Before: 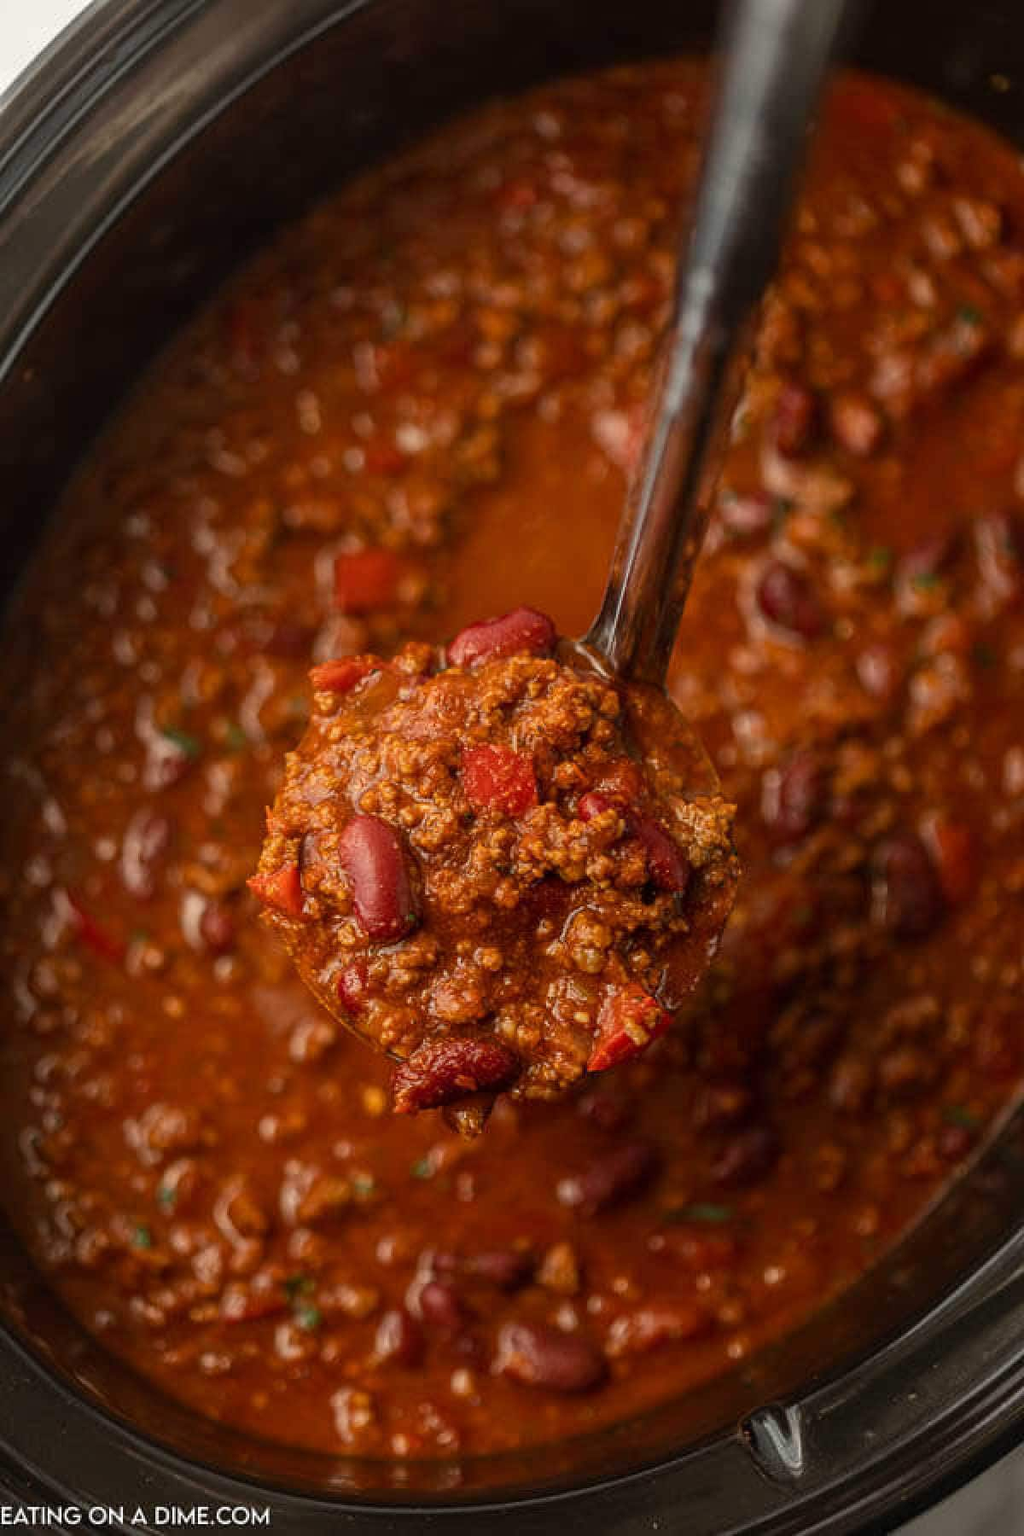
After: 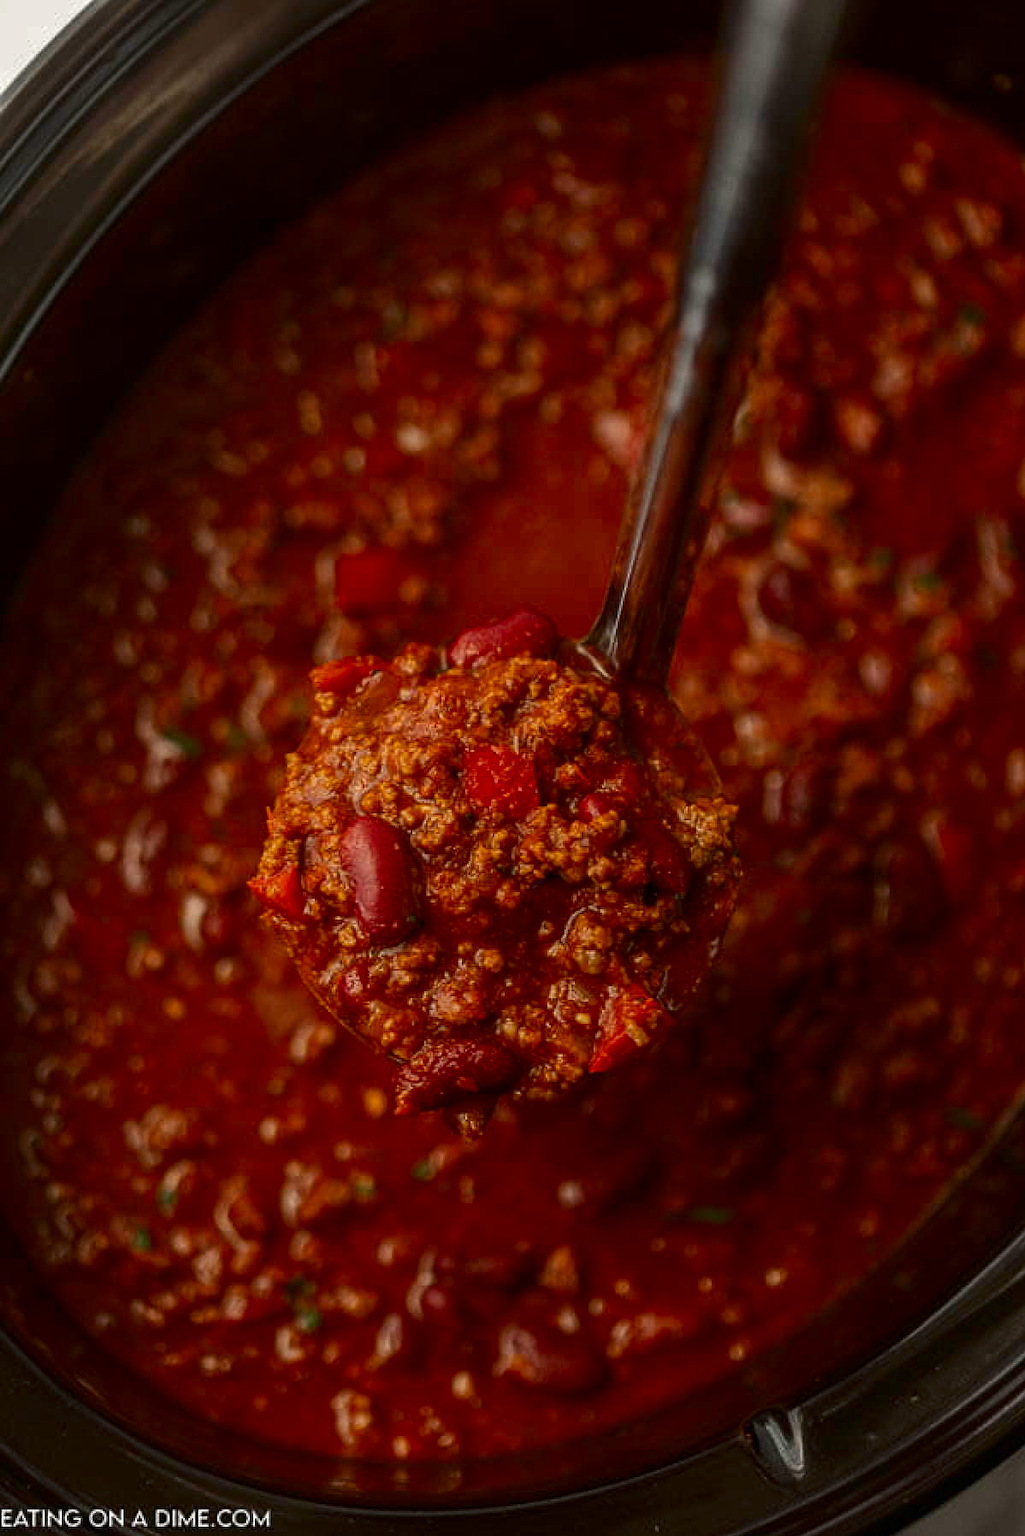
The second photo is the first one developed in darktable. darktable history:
contrast brightness saturation: brightness -0.208, saturation 0.082
crop: top 0.08%, bottom 0.142%
